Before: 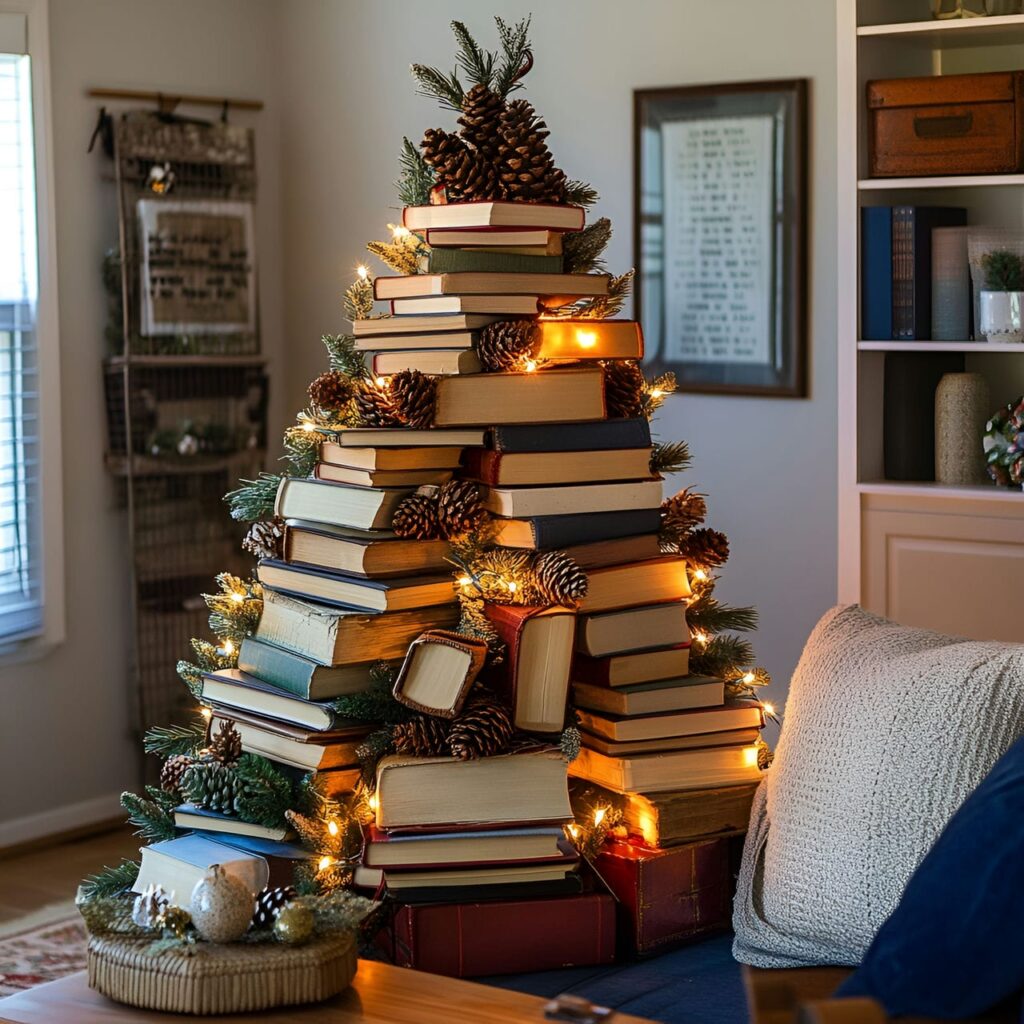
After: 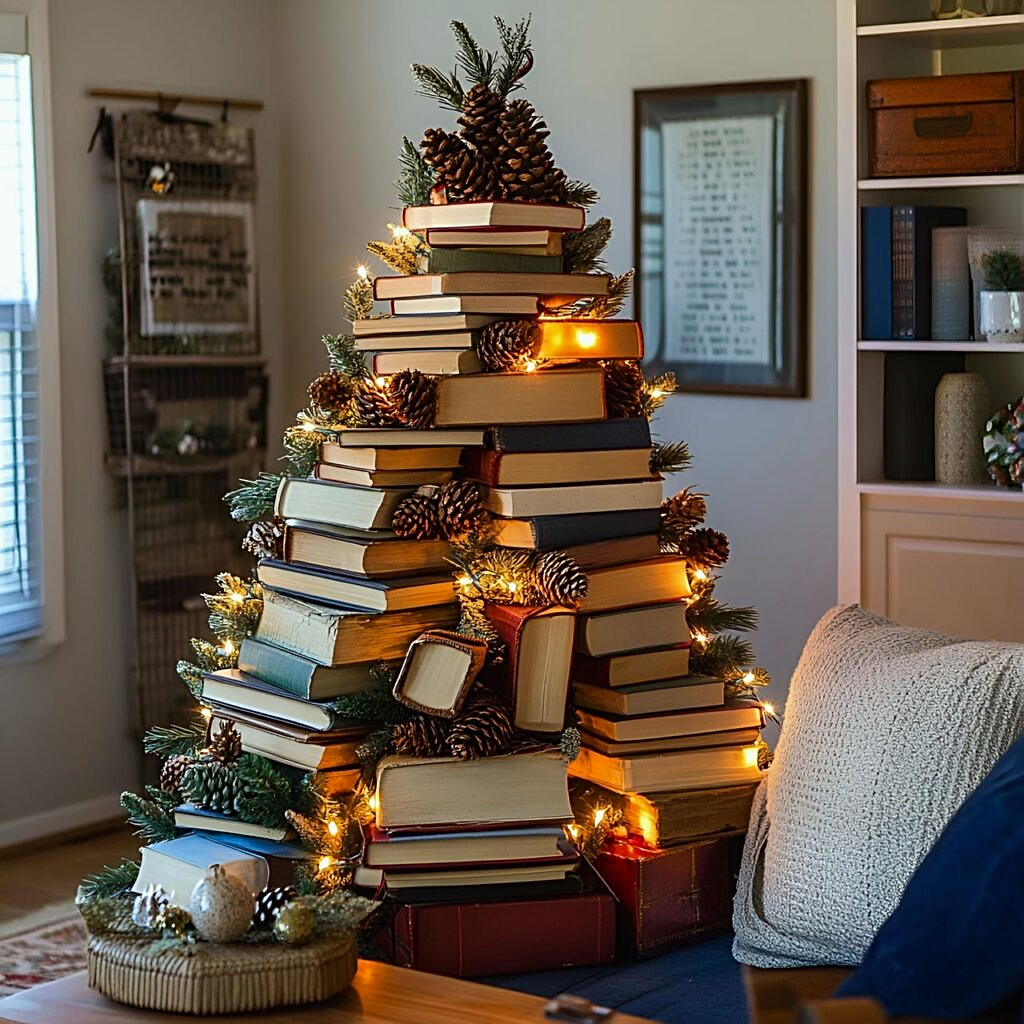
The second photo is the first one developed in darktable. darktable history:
white balance: red 0.978, blue 0.999
sharpen: on, module defaults
contrast brightness saturation: contrast -0.02, brightness -0.01, saturation 0.03
